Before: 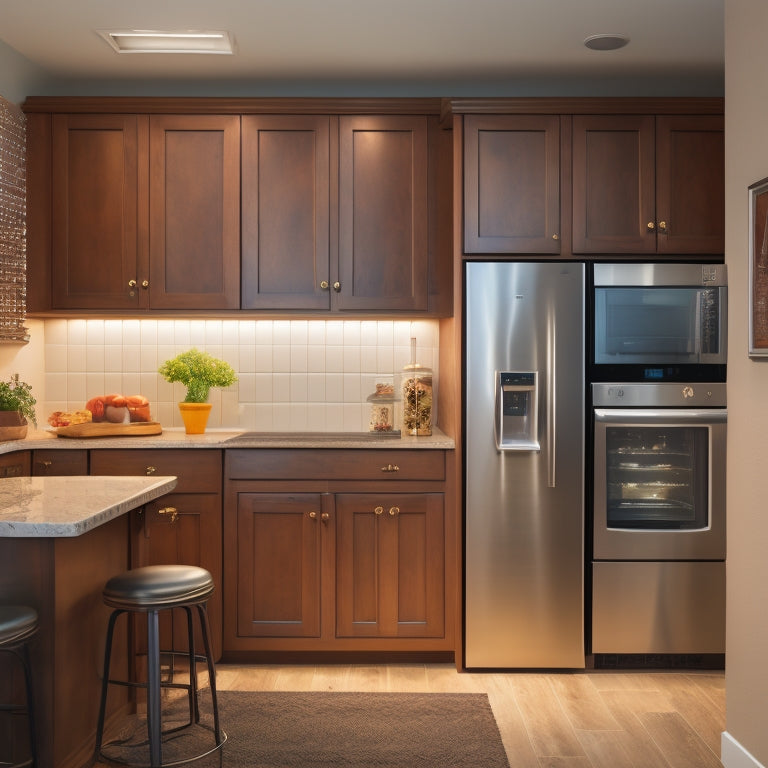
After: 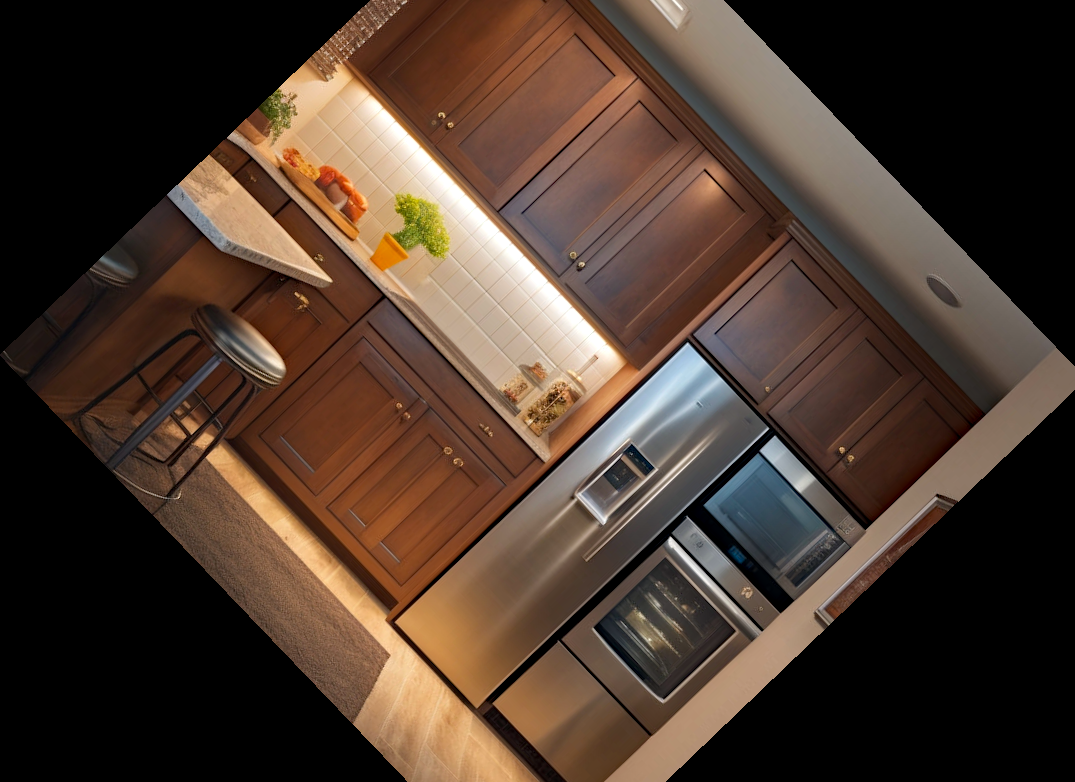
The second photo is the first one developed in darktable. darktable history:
haze removal: strength 0.29, distance 0.25, compatibility mode true, adaptive false
crop and rotate: angle -46.26°, top 16.234%, right 0.912%, bottom 11.704%
